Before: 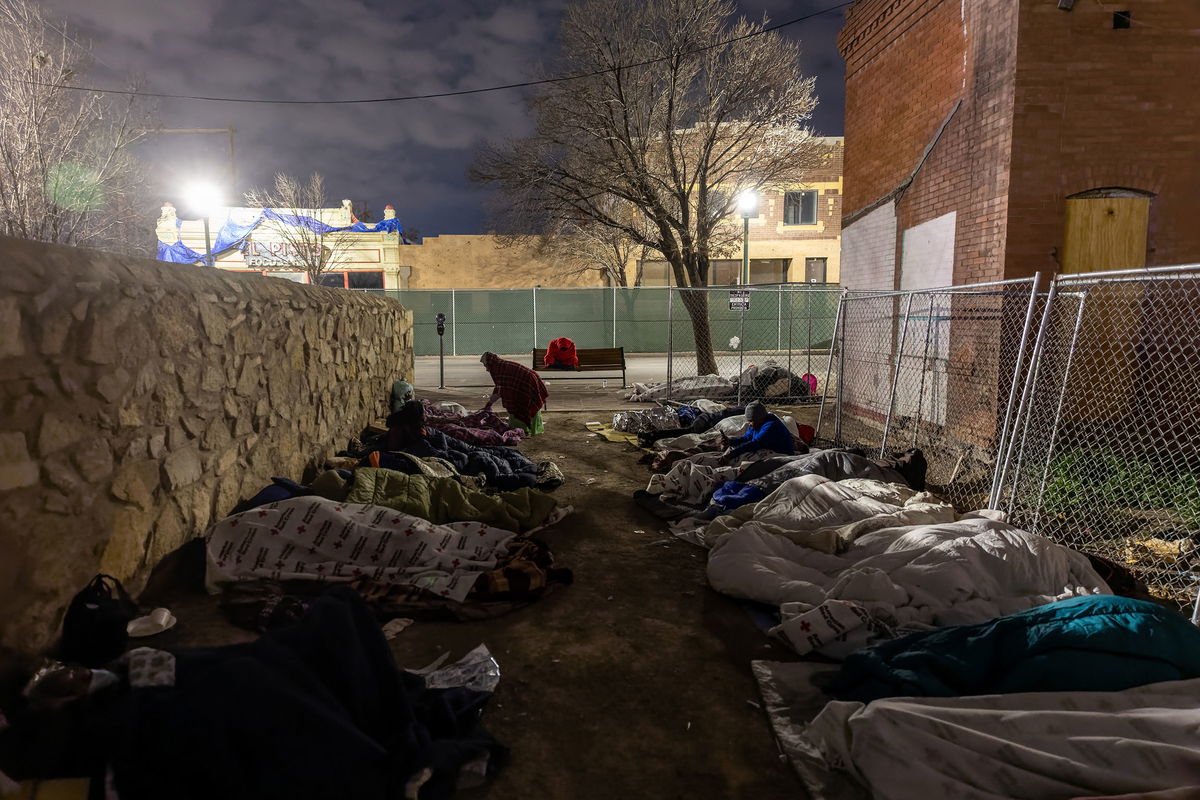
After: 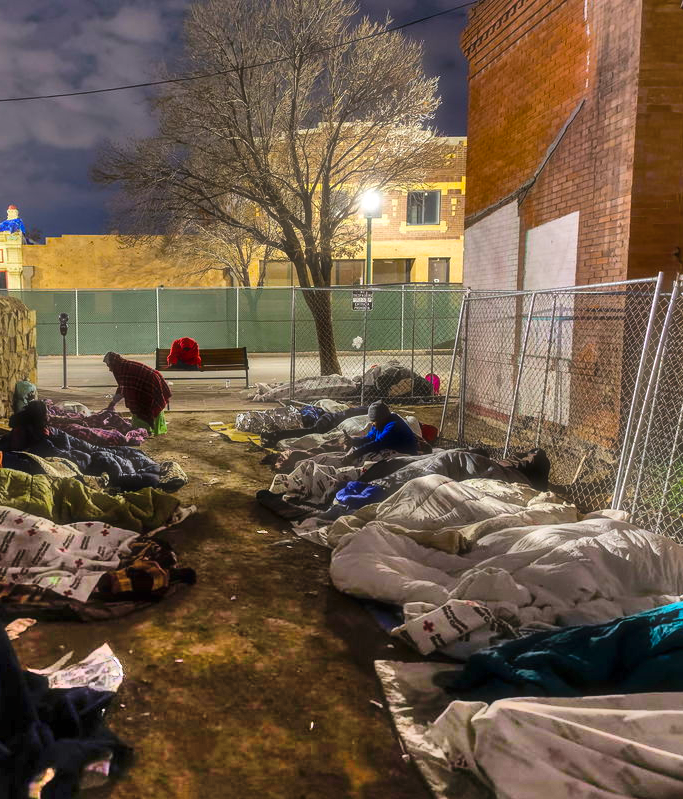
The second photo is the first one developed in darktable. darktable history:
crop: left 31.495%, top 0.015%, right 11.551%
shadows and highlights: shadows 75.2, highlights -26.07, soften with gaussian
haze removal: strength -0.104, compatibility mode true, adaptive false
color balance rgb: highlights gain › luminance 10.118%, linear chroma grading › global chroma 14.351%, perceptual saturation grading › global saturation 30.117%, global vibrance 20%
